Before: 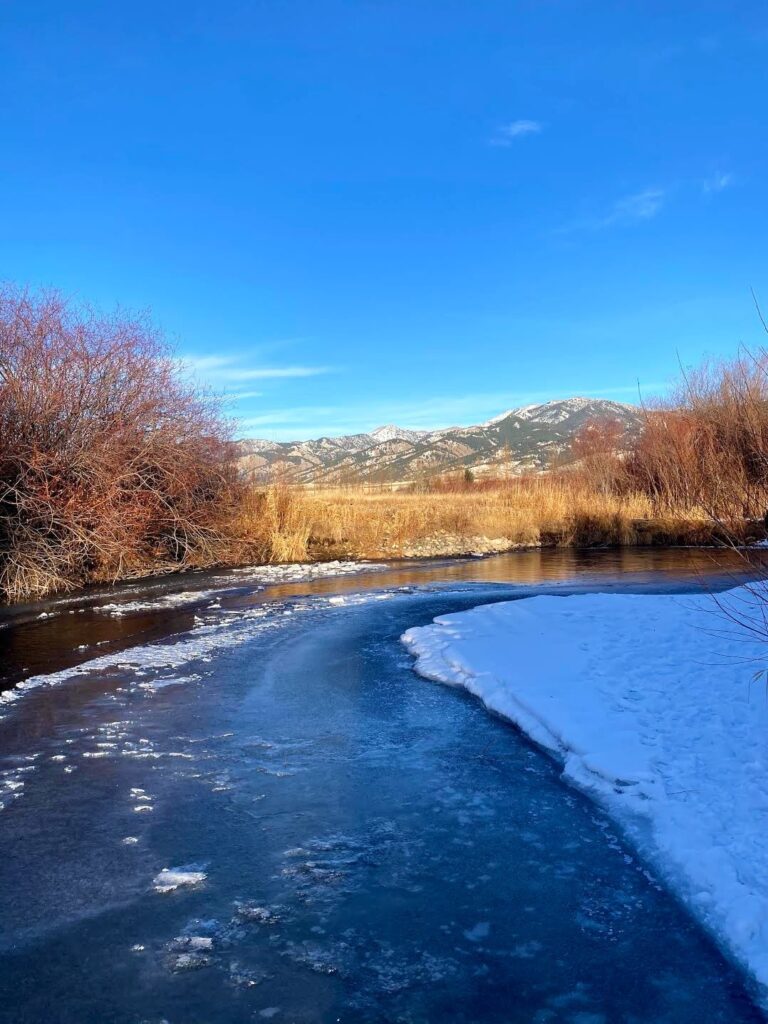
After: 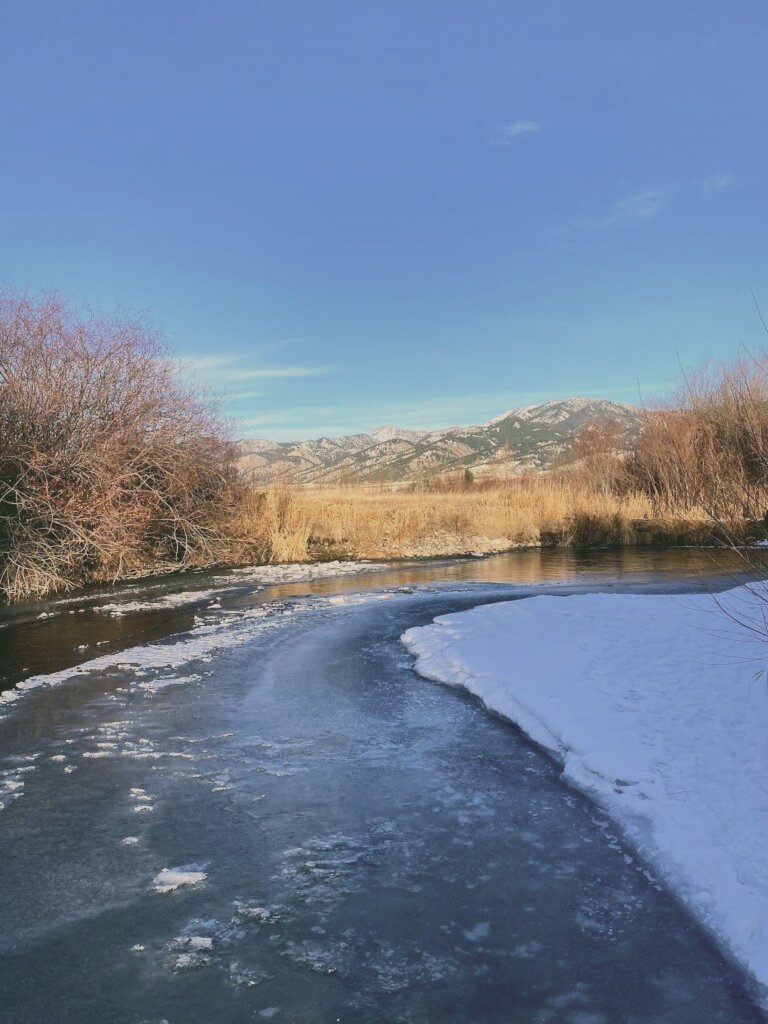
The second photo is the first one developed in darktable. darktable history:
color correction: highlights a* 4.4, highlights b* 4.95, shadows a* -7.34, shadows b* 5.05
shadows and highlights: shadows 39.74, highlights -59.83
tone equalizer: -8 EV 0.004 EV, -7 EV -0.02 EV, -6 EV 0.037 EV, -5 EV 0.038 EV, -4 EV 0.306 EV, -3 EV 0.619 EV, -2 EV 0.586 EV, -1 EV 0.2 EV, +0 EV 0.024 EV, edges refinement/feathering 500, mask exposure compensation -1.57 EV, preserve details no
contrast brightness saturation: contrast -0.247, saturation -0.442
